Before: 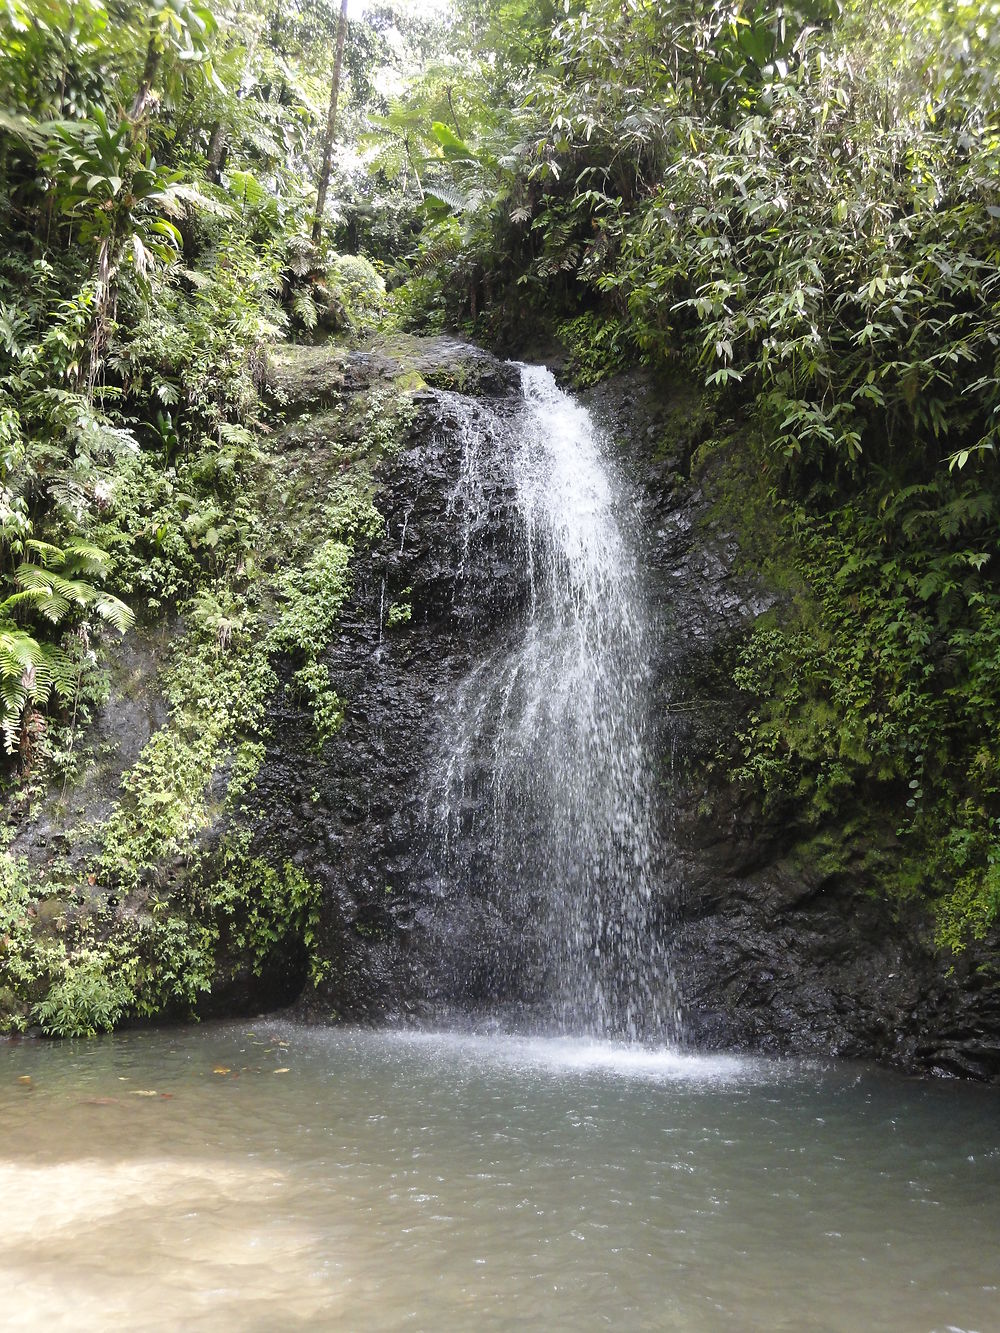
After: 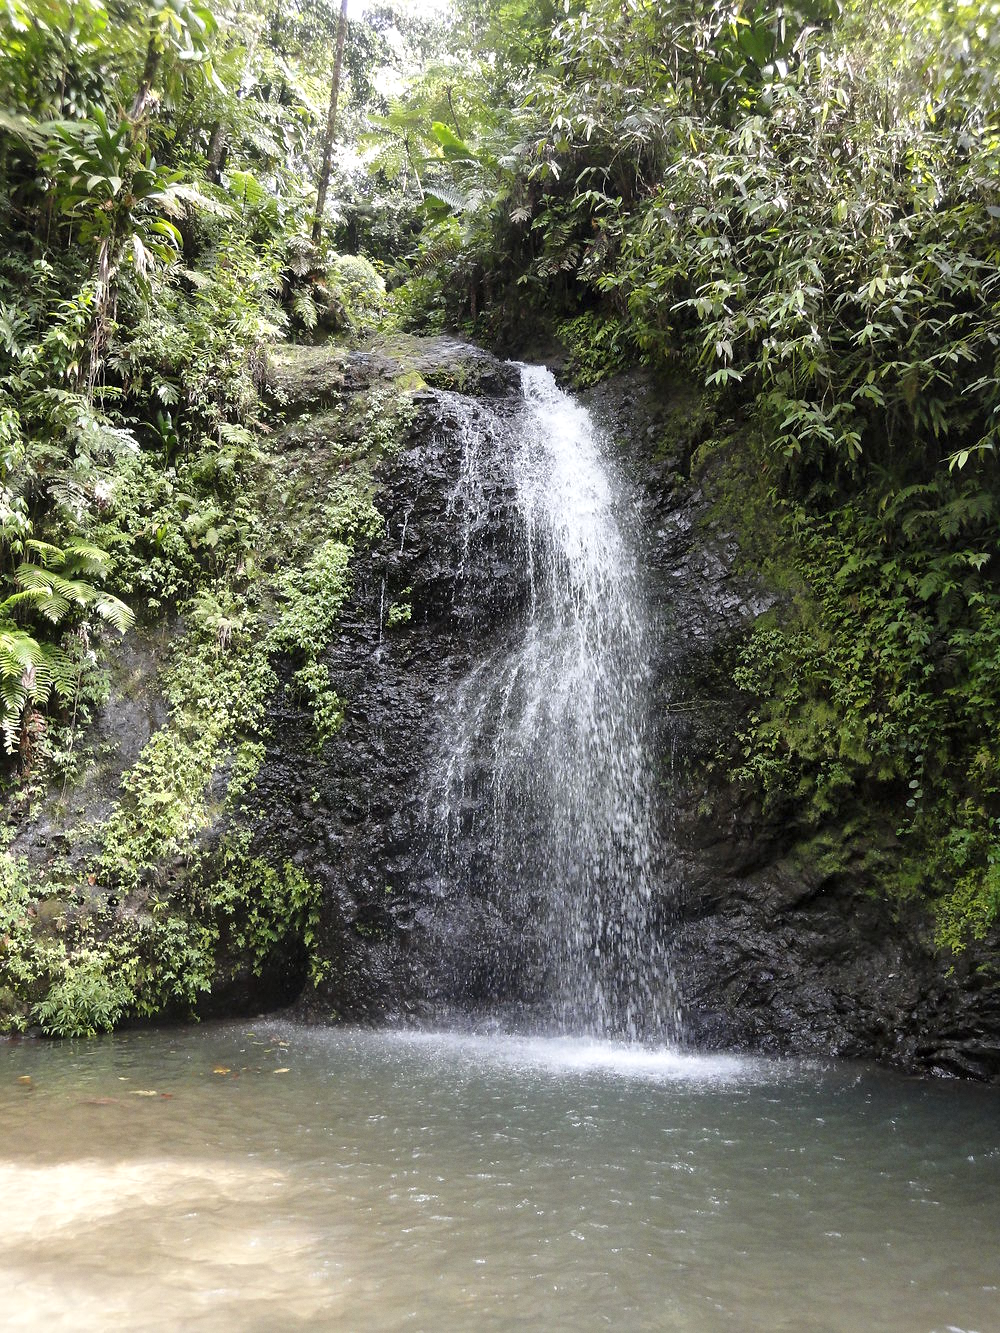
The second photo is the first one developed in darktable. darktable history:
local contrast: mode bilateral grid, contrast 20, coarseness 50, detail 132%, midtone range 0.2
grain: coarseness 0.09 ISO, strength 10%
